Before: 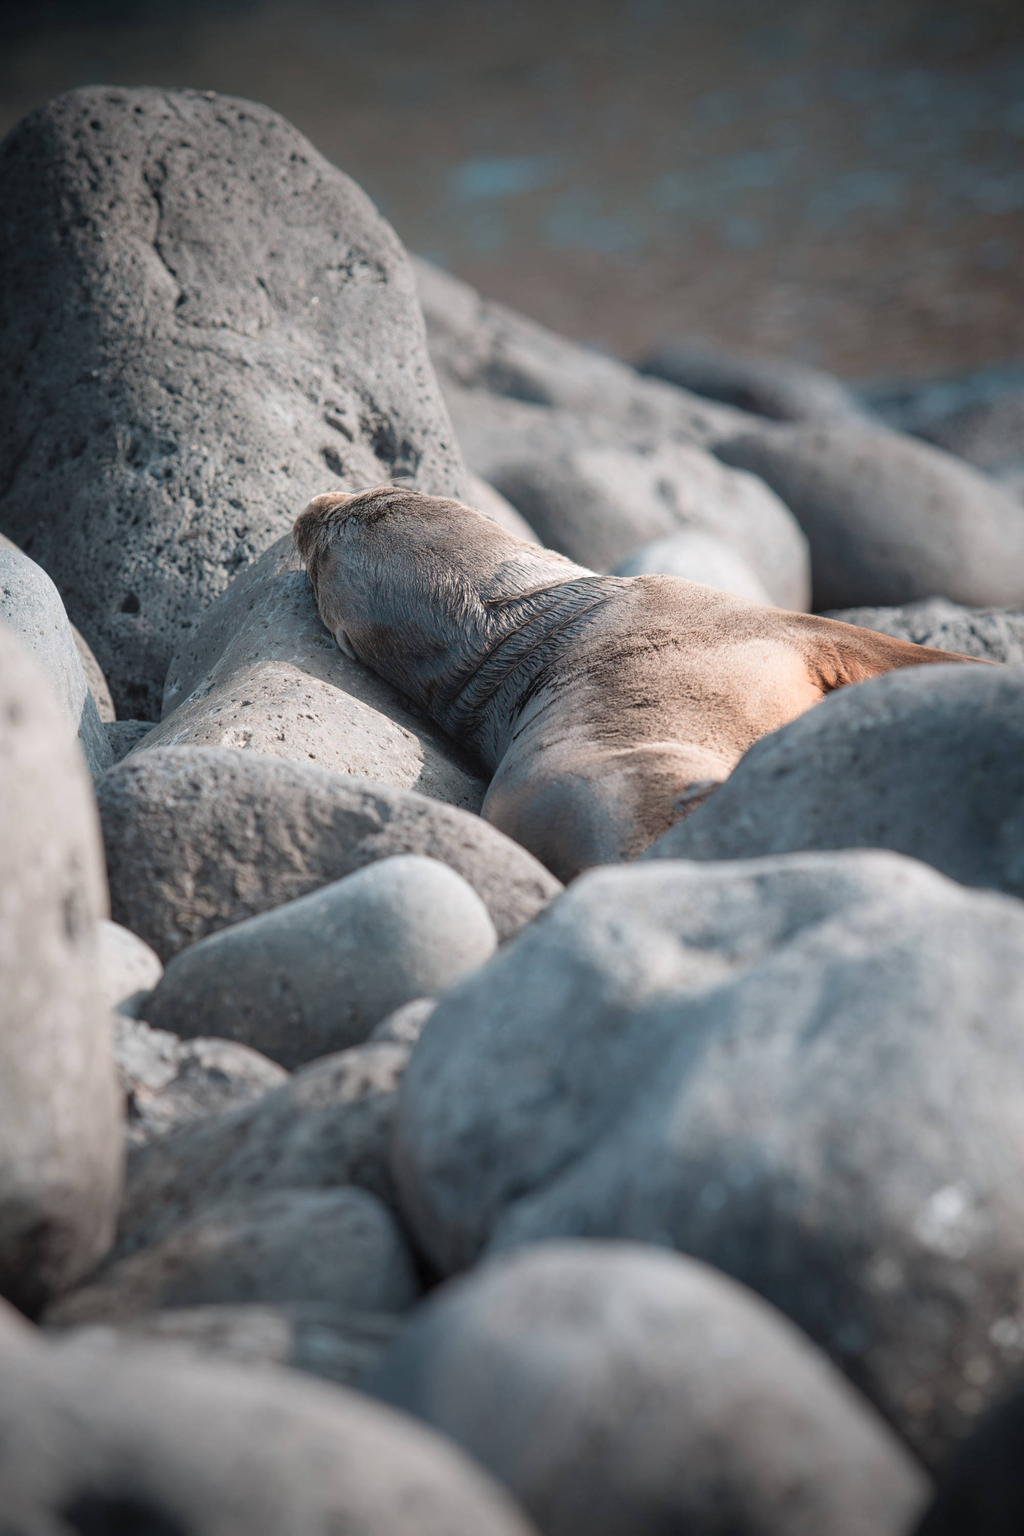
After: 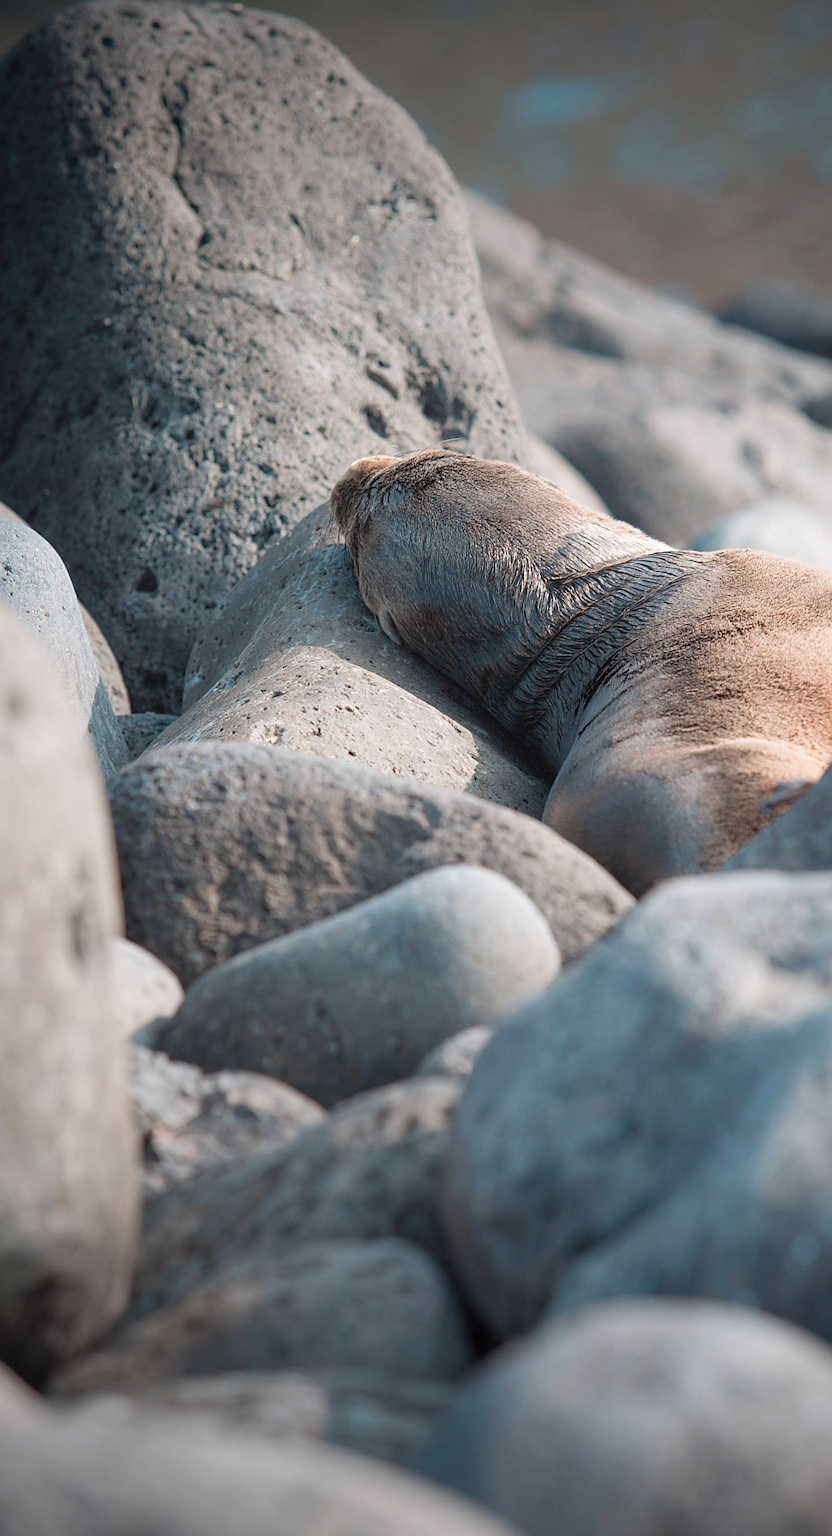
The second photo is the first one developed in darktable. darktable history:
crop: top 5.756%, right 27.857%, bottom 5.517%
sharpen: on, module defaults
exposure: compensate exposure bias true, compensate highlight preservation false
color balance rgb: perceptual saturation grading › global saturation 30.45%
